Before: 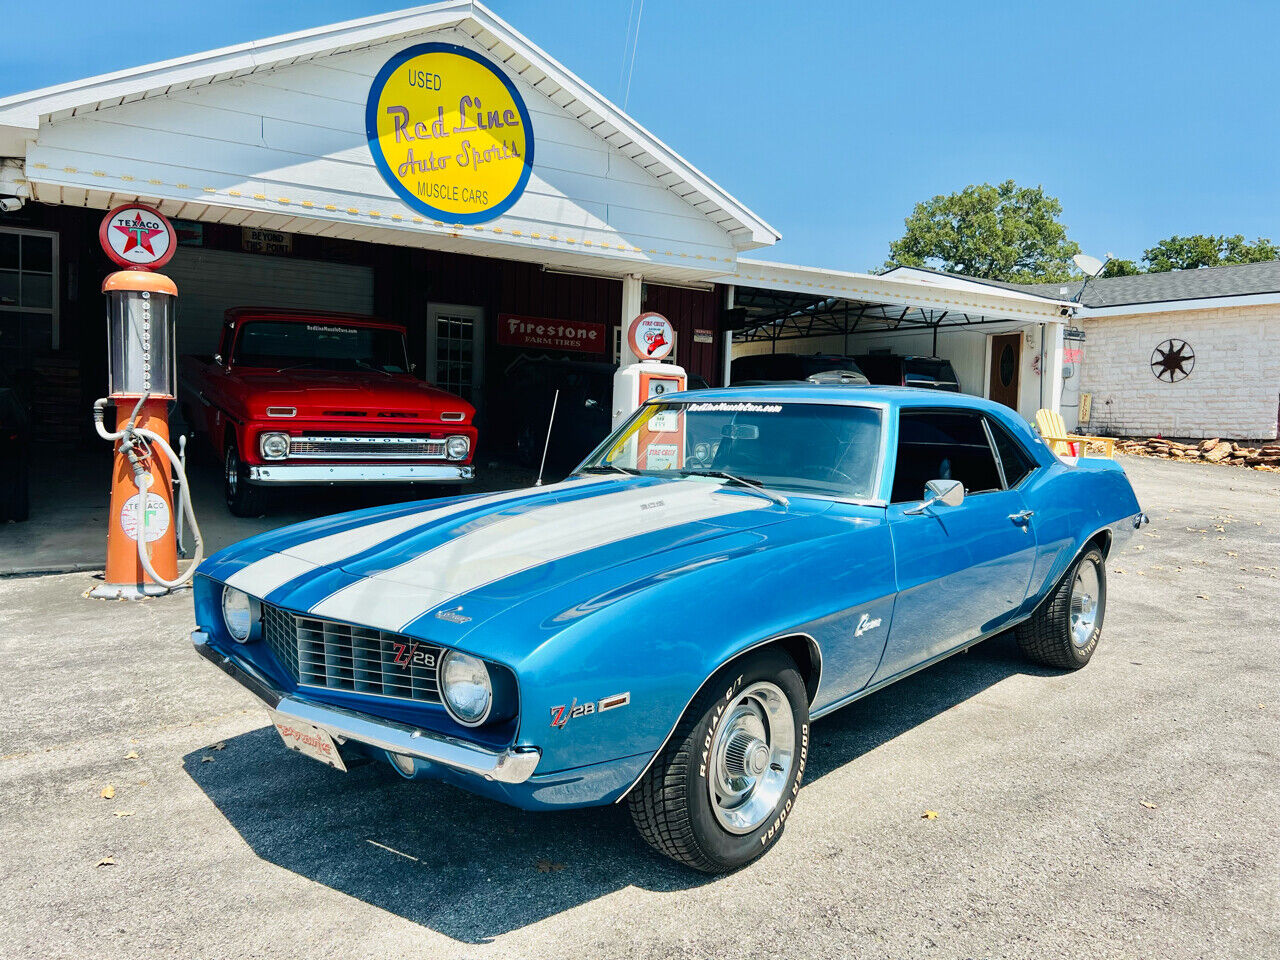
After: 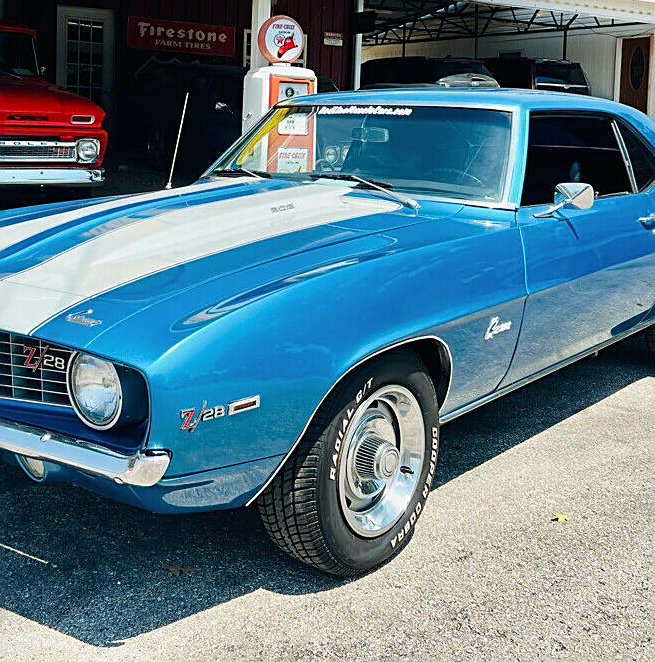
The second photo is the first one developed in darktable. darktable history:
sharpen: on, module defaults
crop and rotate: left 28.974%, top 31.014%, right 19.802%
color zones: curves: ch0 [(0.068, 0.464) (0.25, 0.5) (0.48, 0.508) (0.75, 0.536) (0.886, 0.476) (0.967, 0.456)]; ch1 [(0.066, 0.456) (0.25, 0.5) (0.616, 0.508) (0.746, 0.56) (0.934, 0.444)], mix -135.97%
